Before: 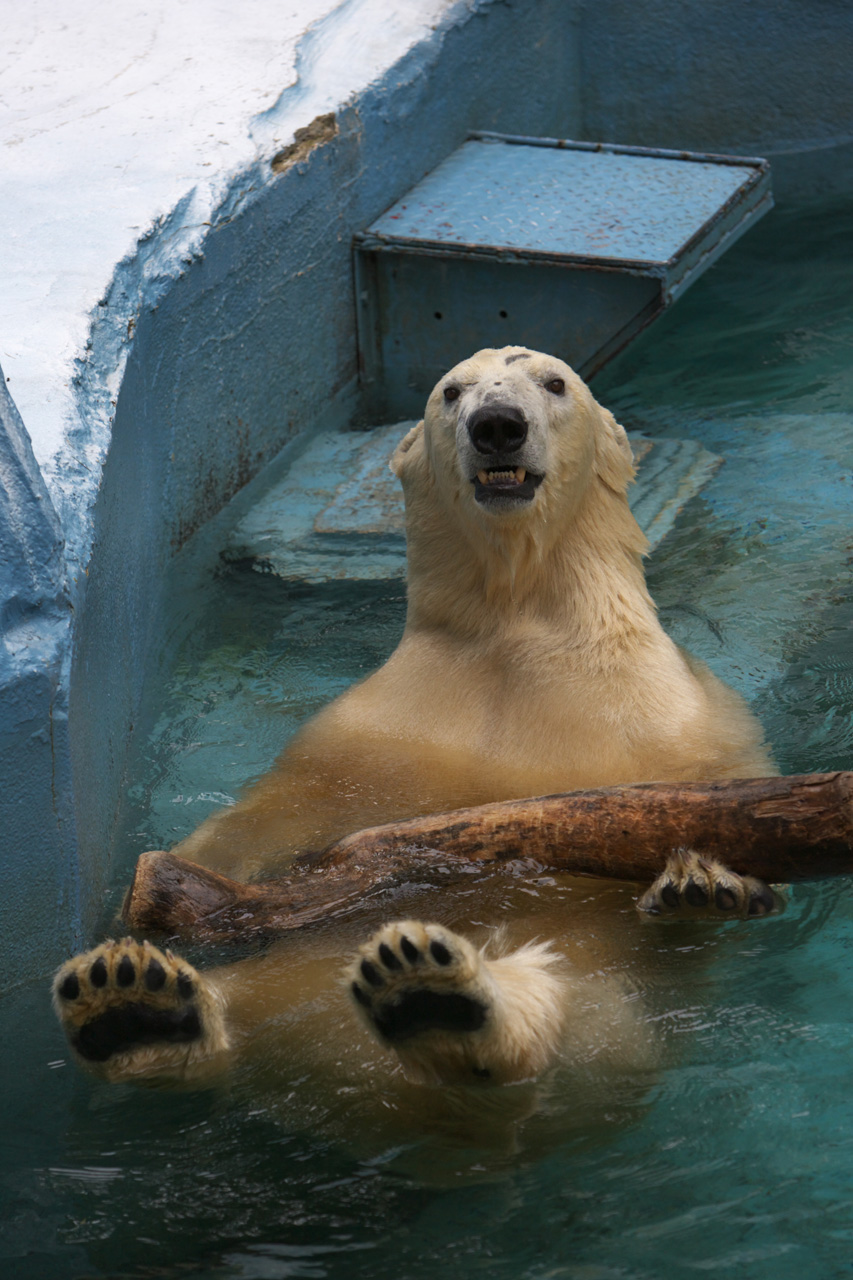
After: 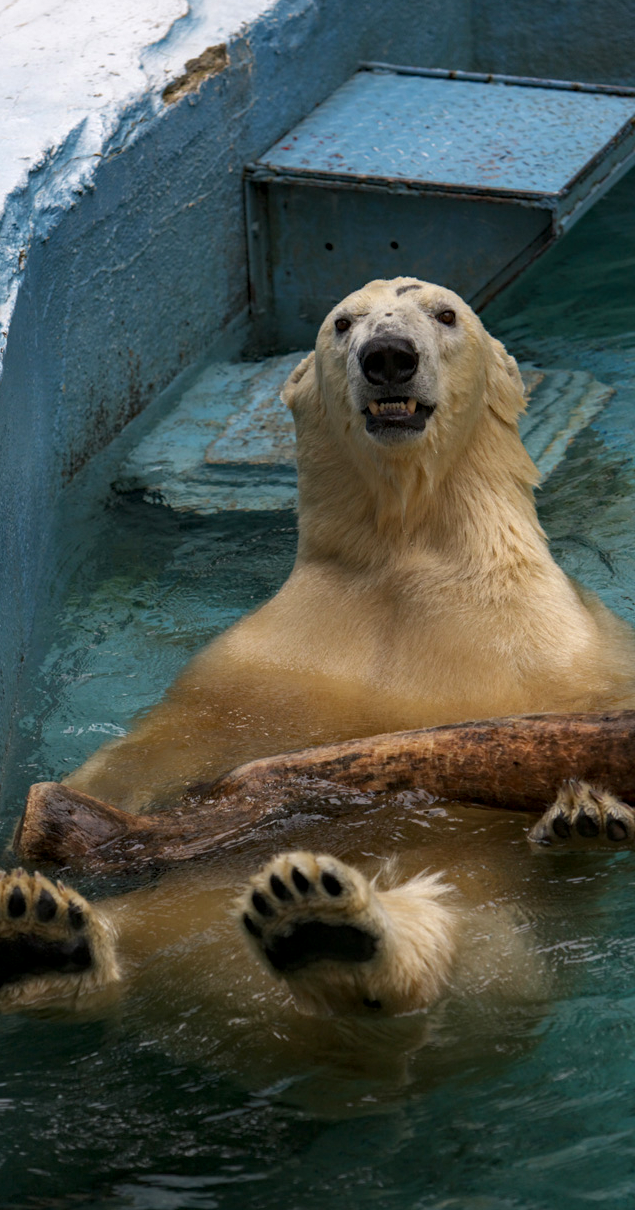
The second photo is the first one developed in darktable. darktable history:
crop and rotate: left 12.981%, top 5.413%, right 12.55%
haze removal: compatibility mode true
local contrast: on, module defaults
